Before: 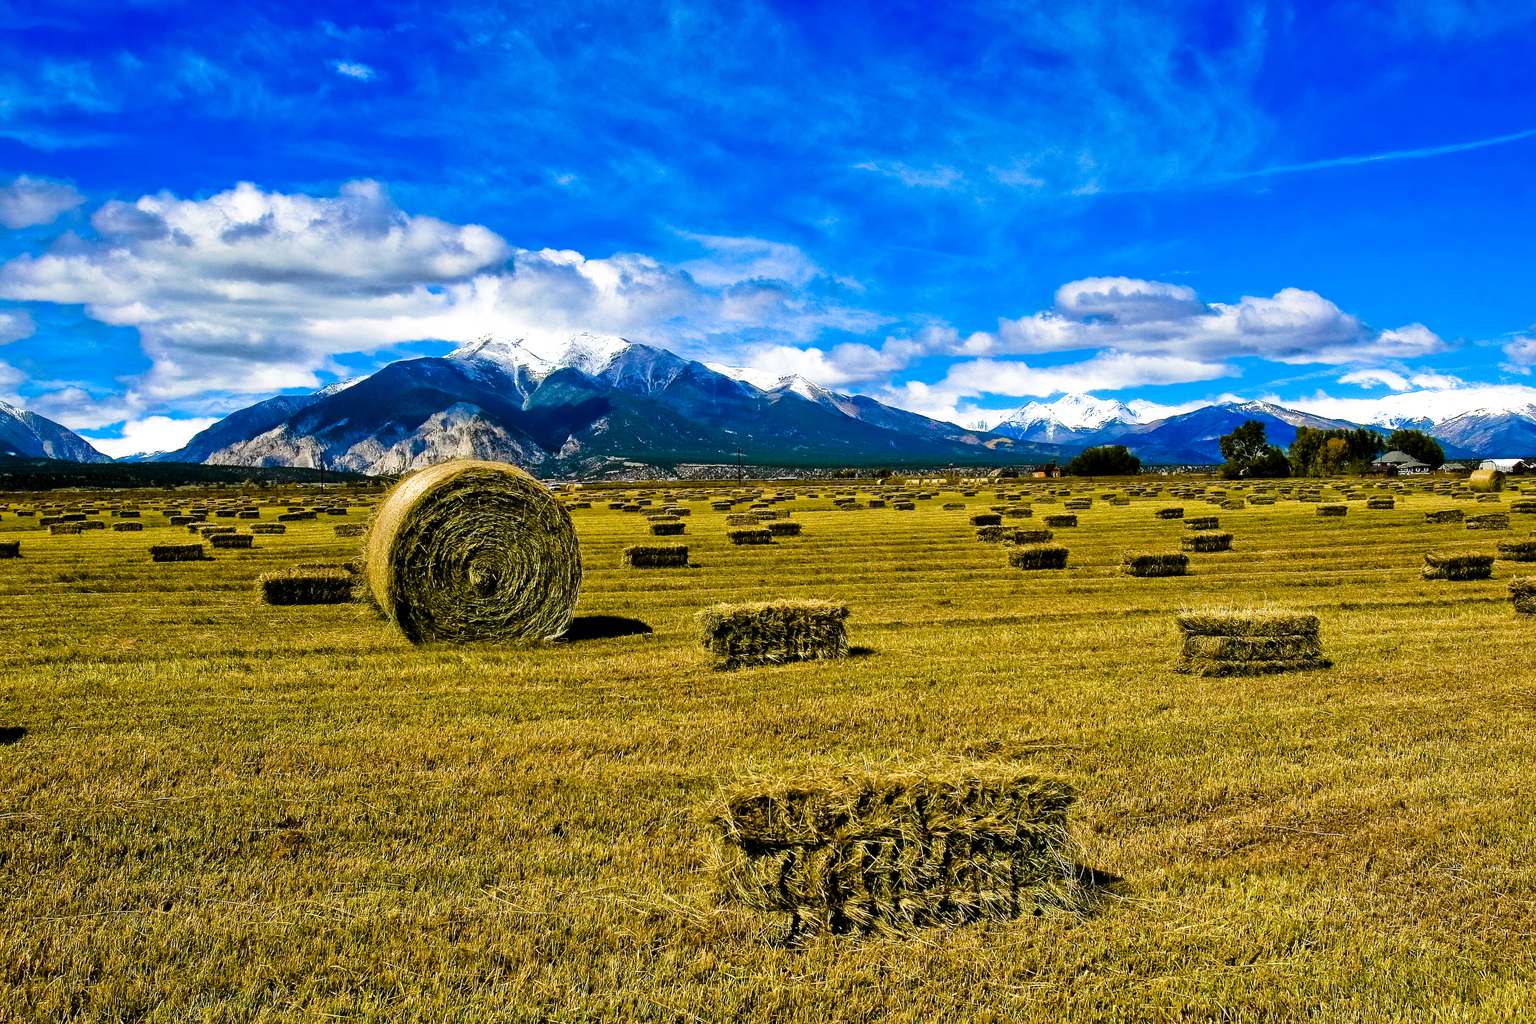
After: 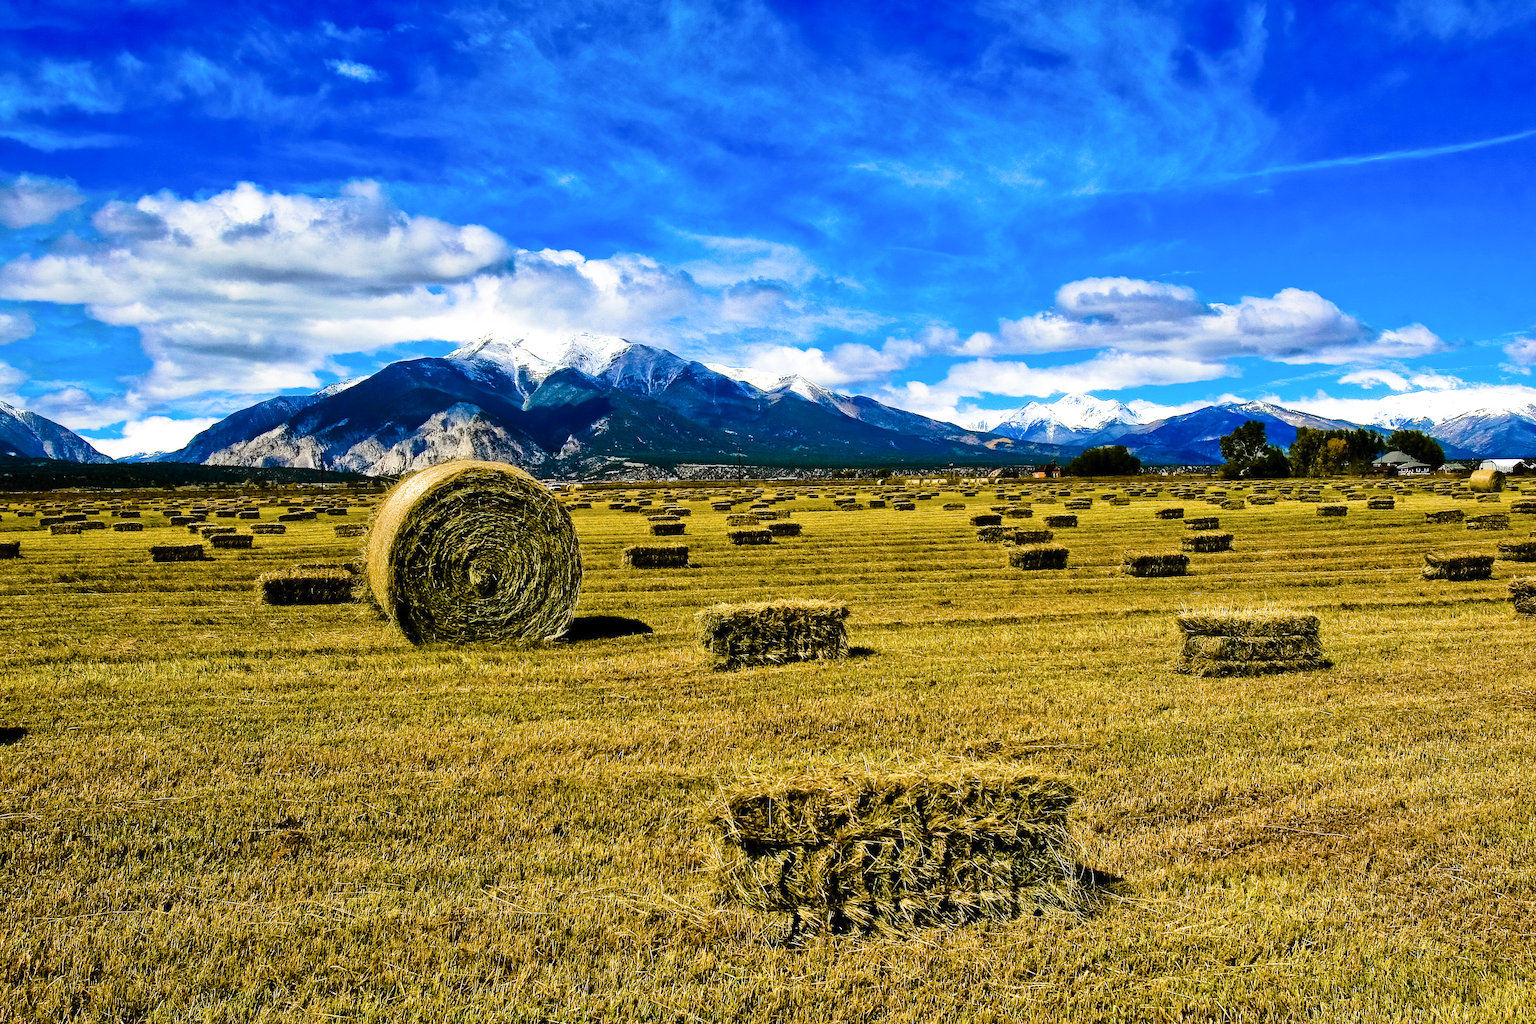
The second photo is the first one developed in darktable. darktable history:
tone curve: curves: ch0 [(0, 0) (0.003, 0.018) (0.011, 0.019) (0.025, 0.024) (0.044, 0.037) (0.069, 0.053) (0.1, 0.075) (0.136, 0.105) (0.177, 0.136) (0.224, 0.179) (0.277, 0.244) (0.335, 0.319) (0.399, 0.4) (0.468, 0.495) (0.543, 0.58) (0.623, 0.671) (0.709, 0.757) (0.801, 0.838) (0.898, 0.913) (1, 1)], color space Lab, independent channels, preserve colors none
